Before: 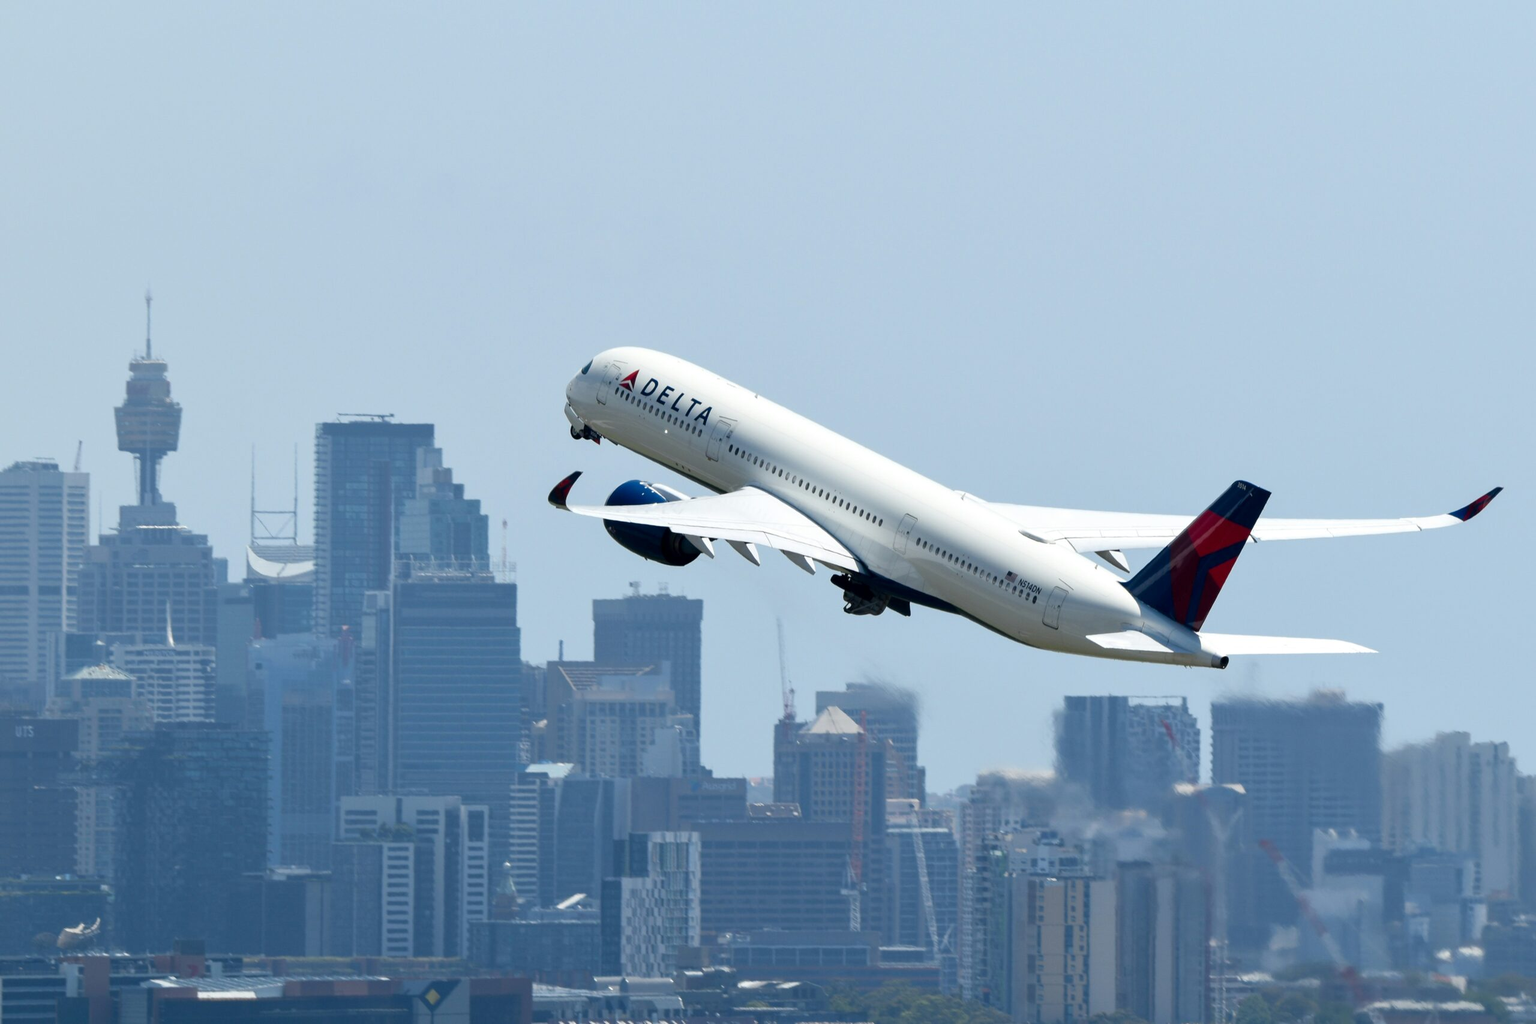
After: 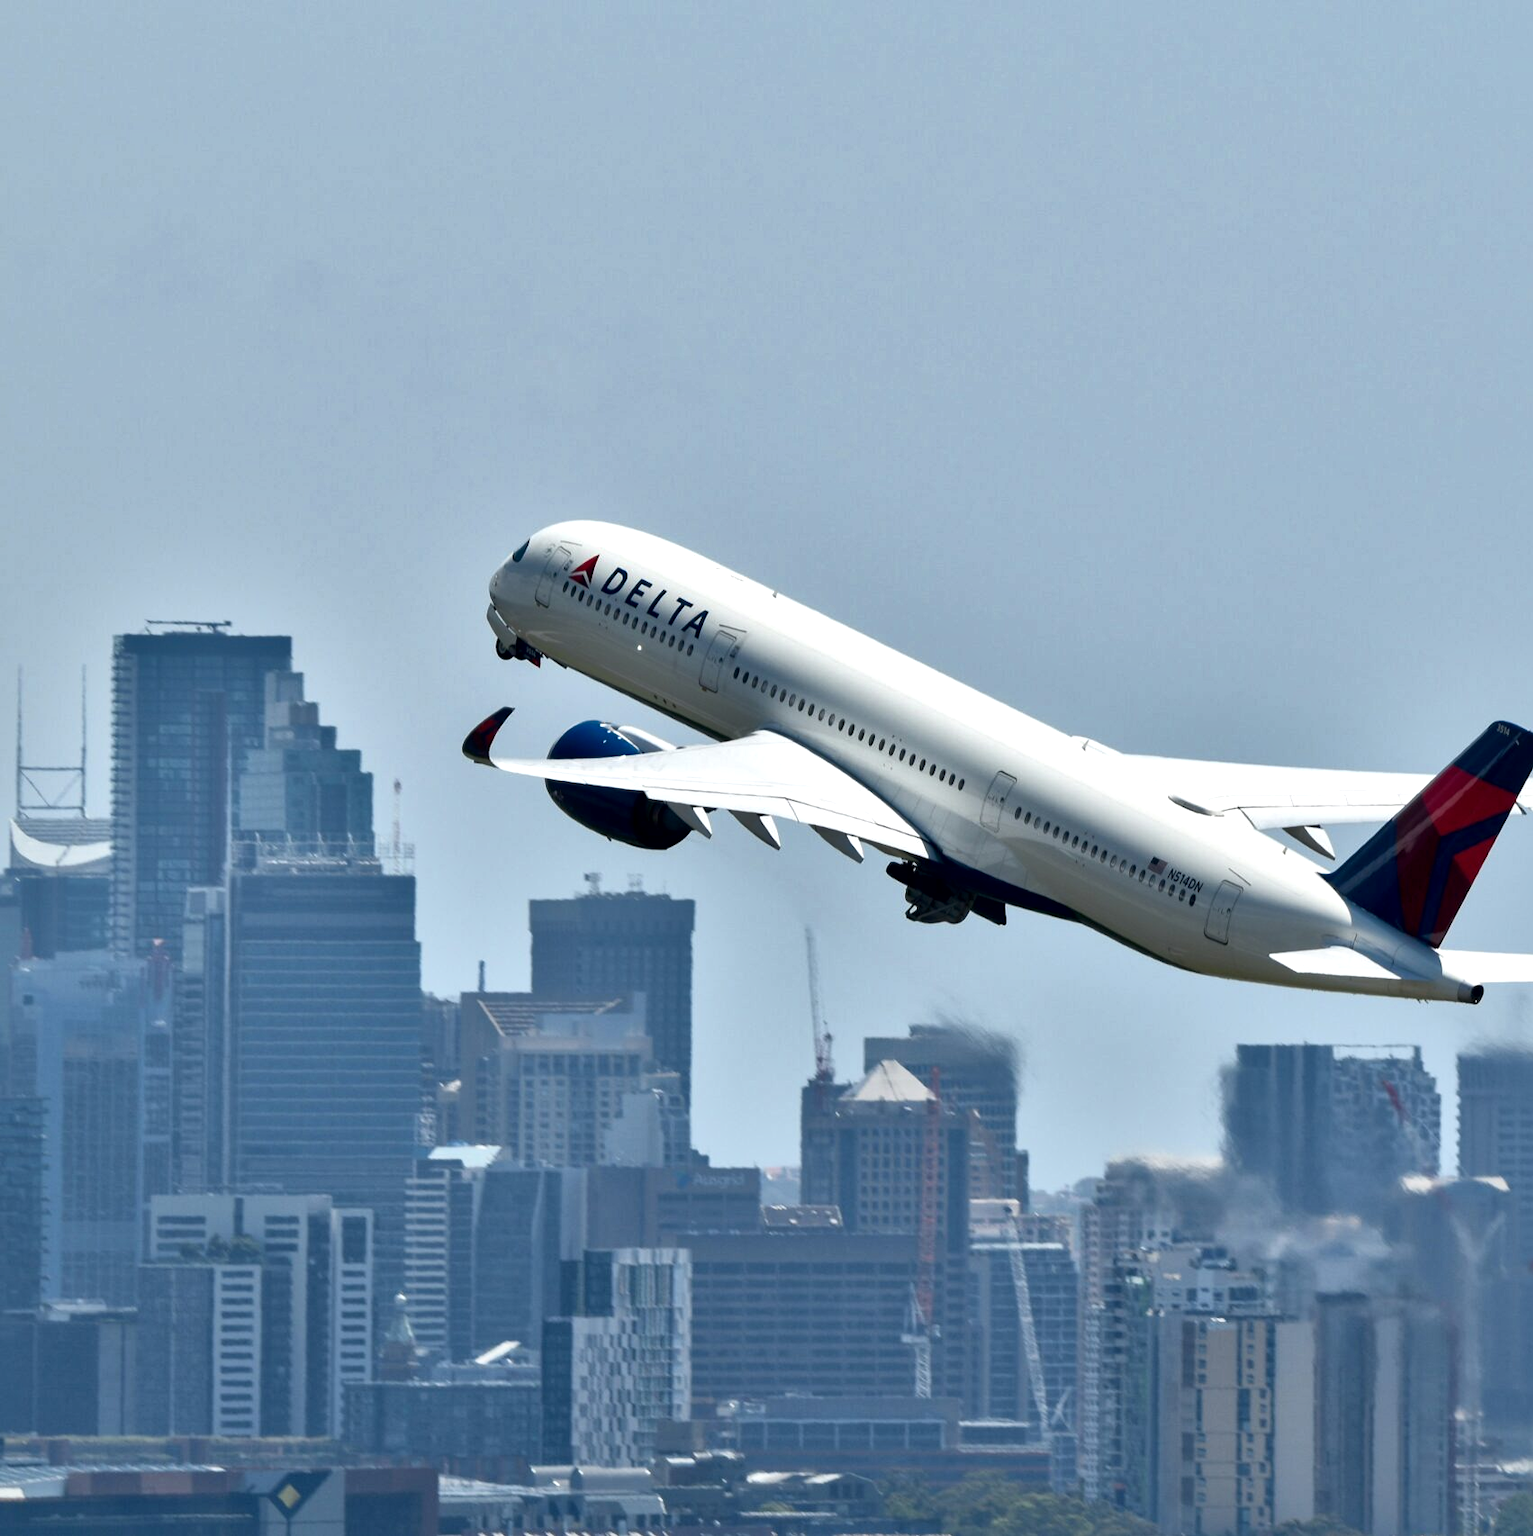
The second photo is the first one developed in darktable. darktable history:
crop and rotate: left 15.638%, right 17.808%
local contrast: mode bilateral grid, contrast 25, coarseness 59, detail 152%, midtone range 0.2
shadows and highlights: soften with gaussian
